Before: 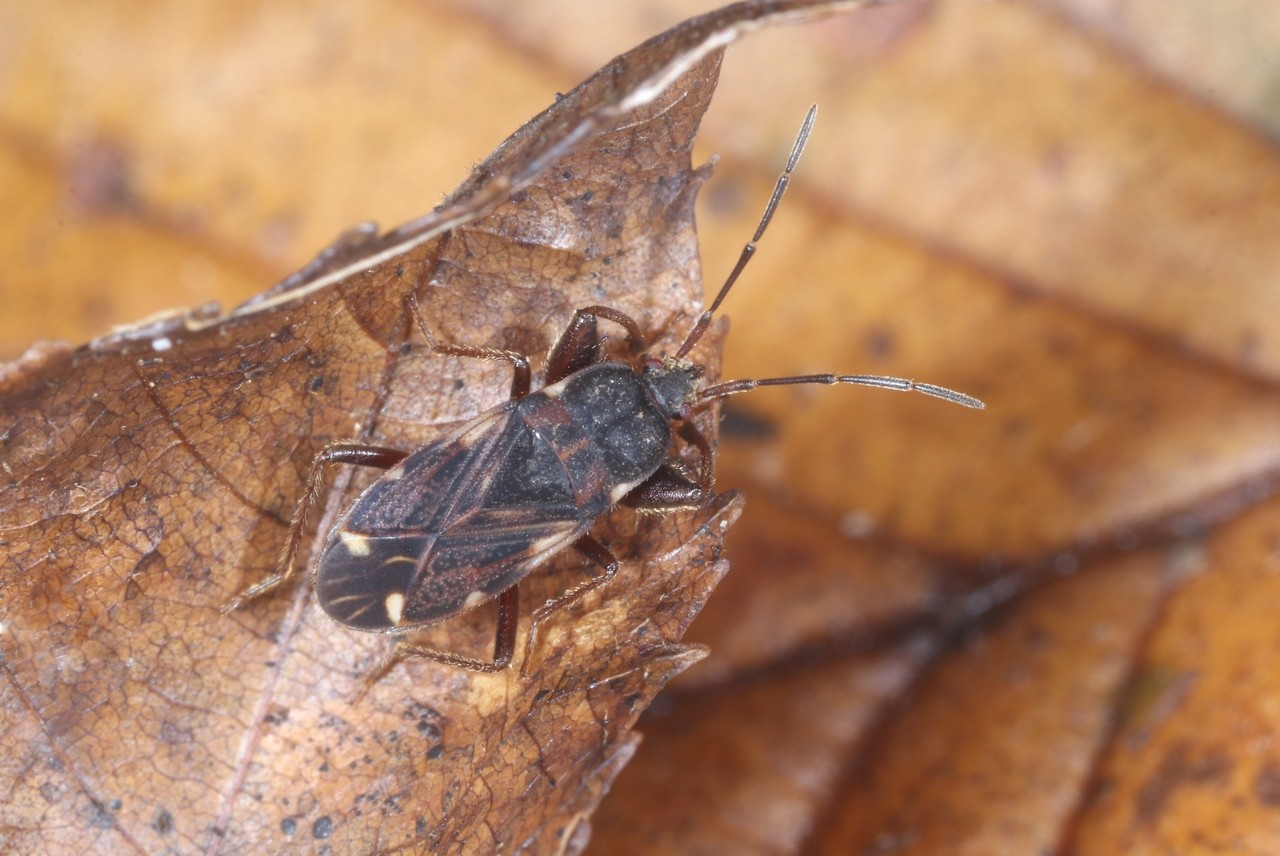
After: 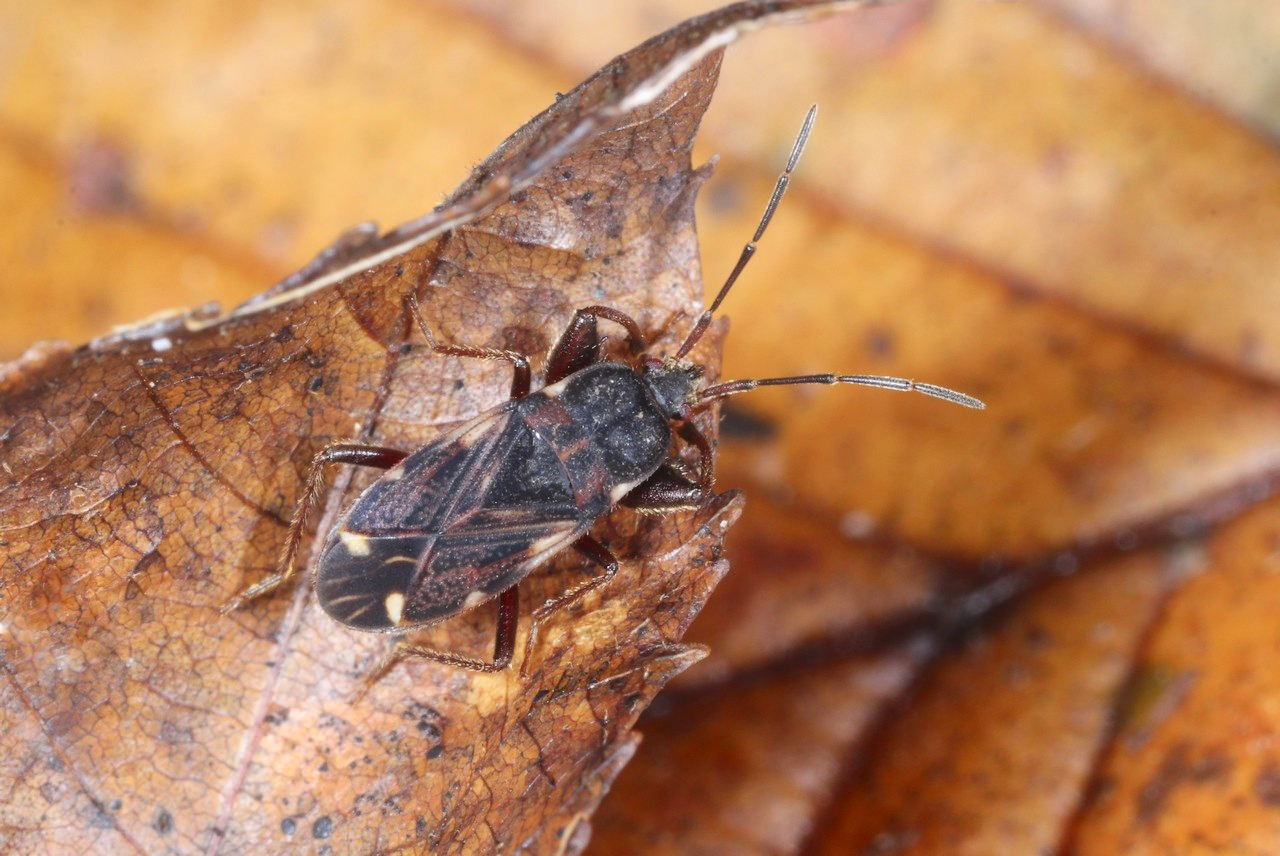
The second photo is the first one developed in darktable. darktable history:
tone curve: curves: ch0 [(0, 0.023) (0.132, 0.075) (0.241, 0.178) (0.487, 0.491) (0.782, 0.8) (1, 0.989)]; ch1 [(0, 0) (0.396, 0.369) (0.467, 0.454) (0.498, 0.5) (0.518, 0.517) (0.57, 0.586) (0.619, 0.663) (0.692, 0.744) (1, 1)]; ch2 [(0, 0) (0.427, 0.416) (0.483, 0.481) (0.503, 0.503) (0.526, 0.527) (0.563, 0.573) (0.632, 0.667) (0.705, 0.737) (0.985, 0.966)], color space Lab, independent channels
